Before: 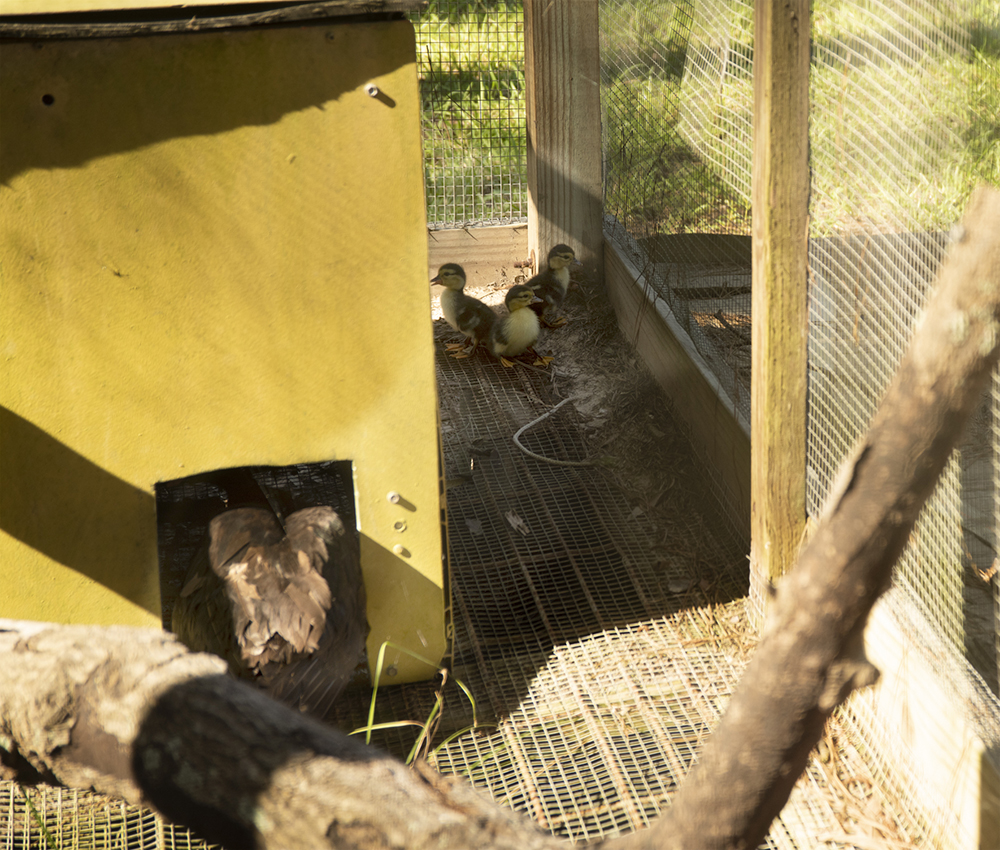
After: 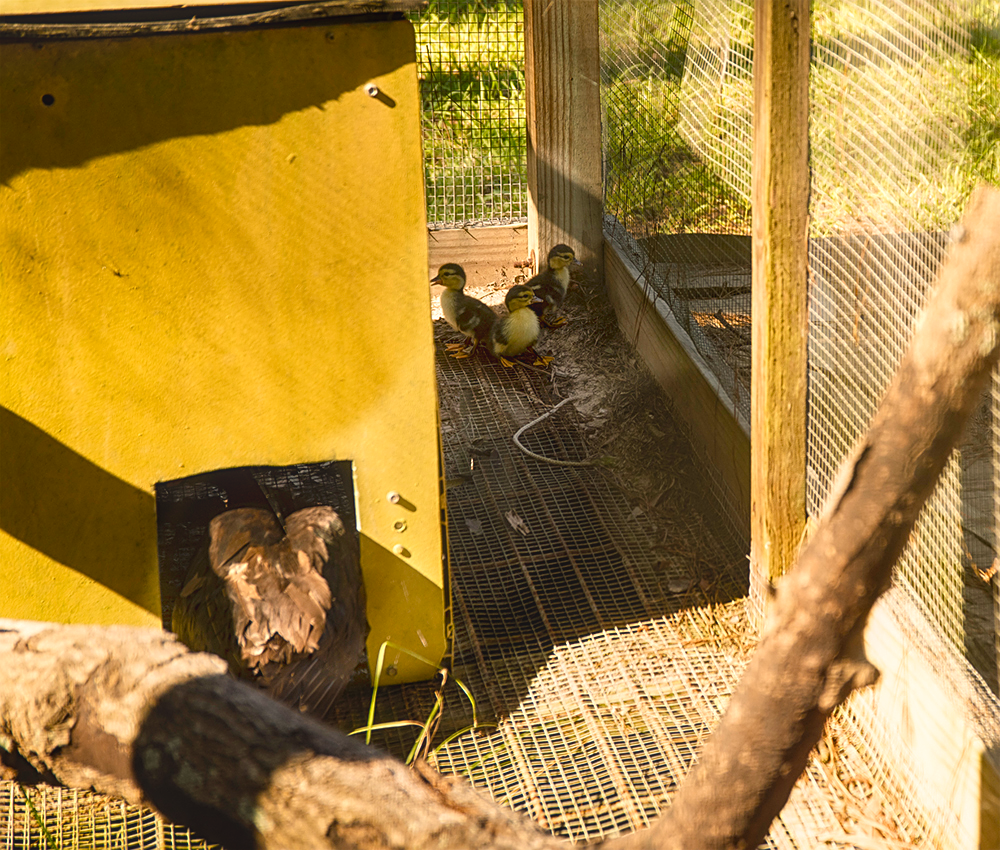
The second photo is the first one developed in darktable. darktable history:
local contrast: on, module defaults
sharpen: on, module defaults
color balance rgb: shadows lift › chroma 2%, shadows lift › hue 247.2°, power › chroma 0.3%, power › hue 25.2°, highlights gain › chroma 3%, highlights gain › hue 60°, global offset › luminance 0.75%, perceptual saturation grading › global saturation 20%, perceptual saturation grading › highlights -20%, perceptual saturation grading › shadows 30%, global vibrance 20%
